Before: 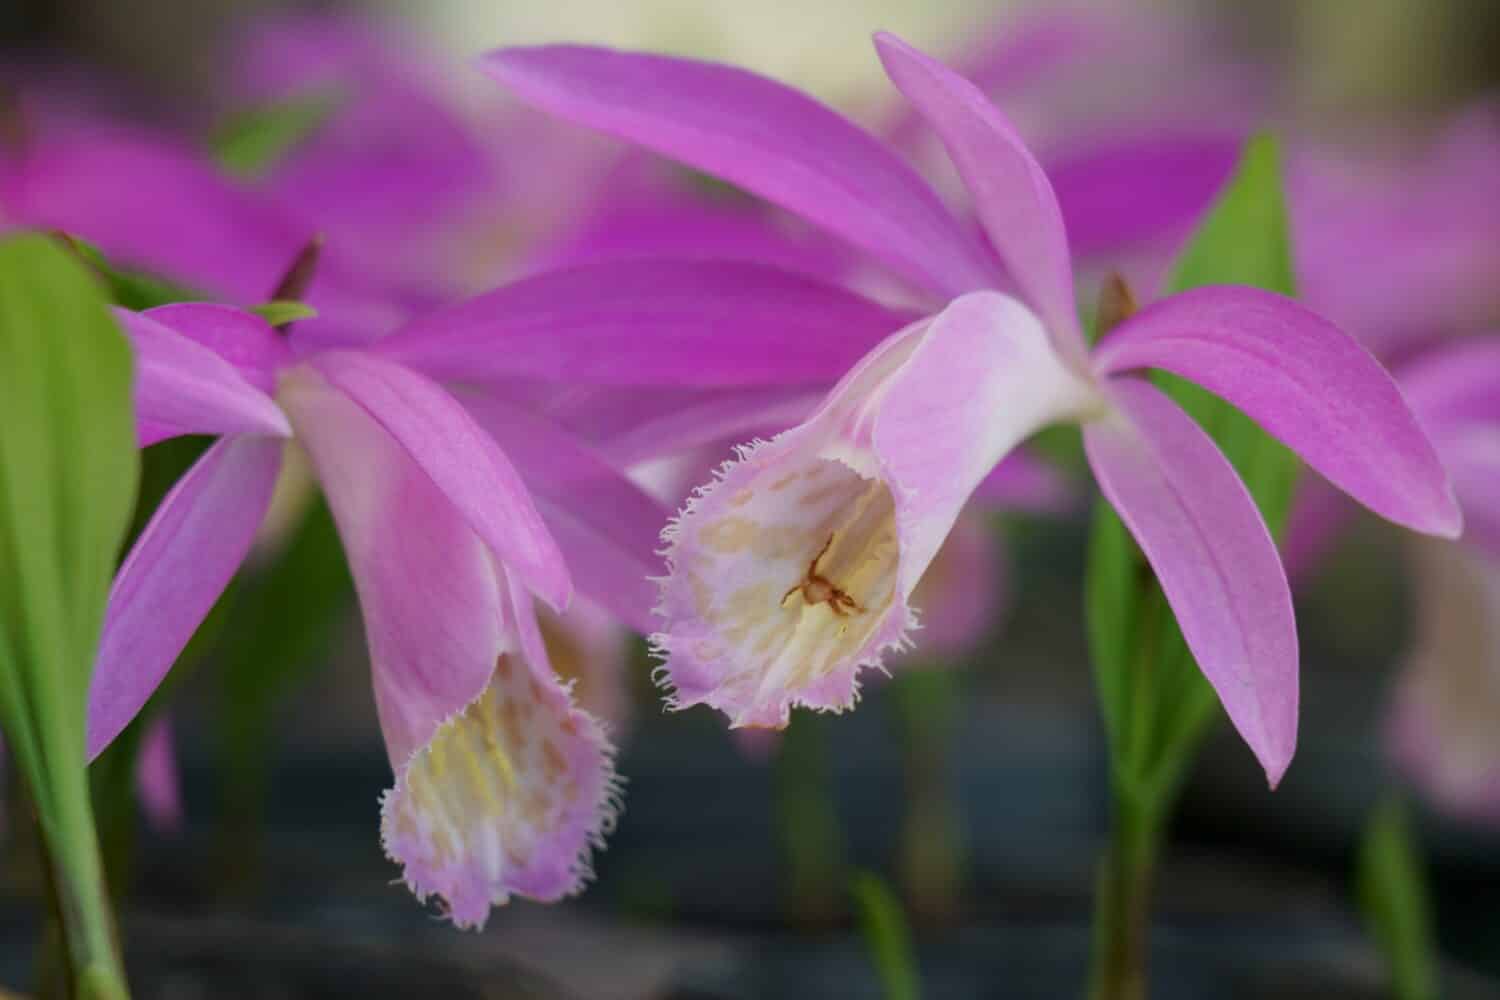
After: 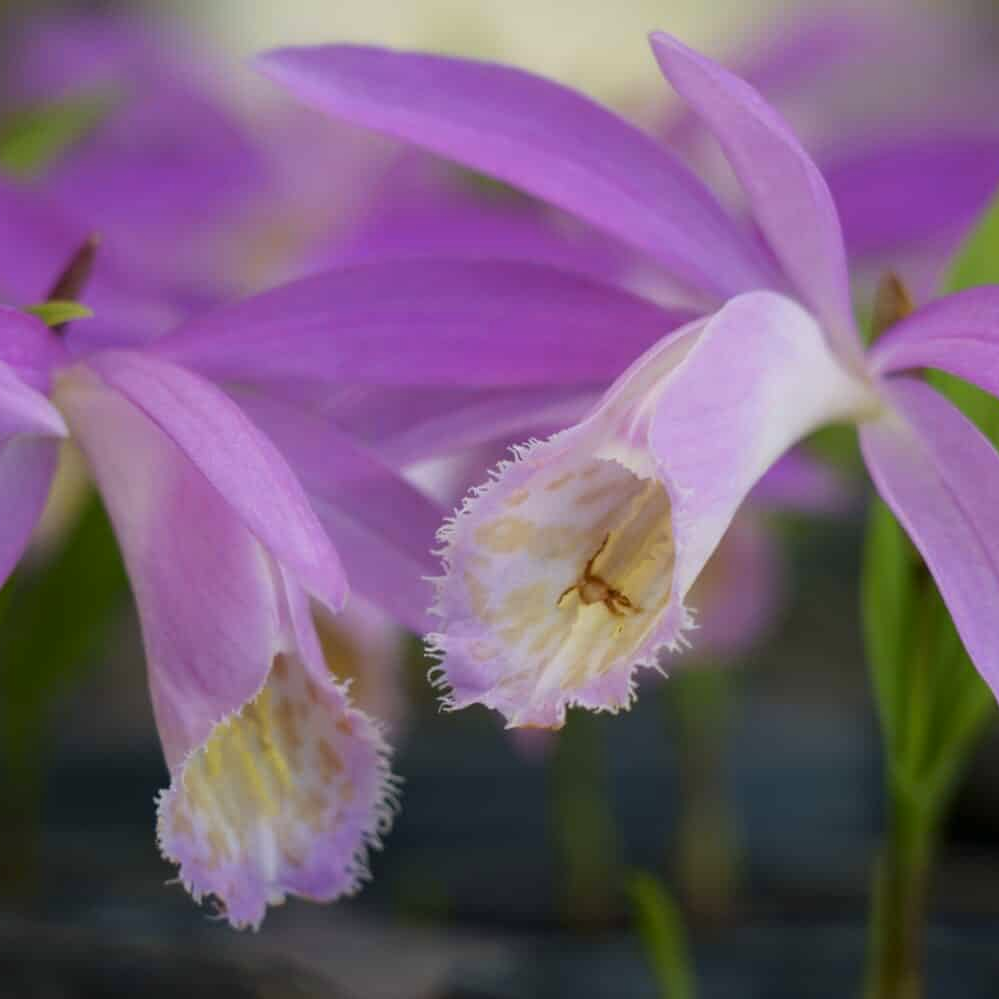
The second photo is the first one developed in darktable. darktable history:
crop and rotate: left 15.055%, right 18.278%
color contrast: green-magenta contrast 0.8, blue-yellow contrast 1.1, unbound 0
